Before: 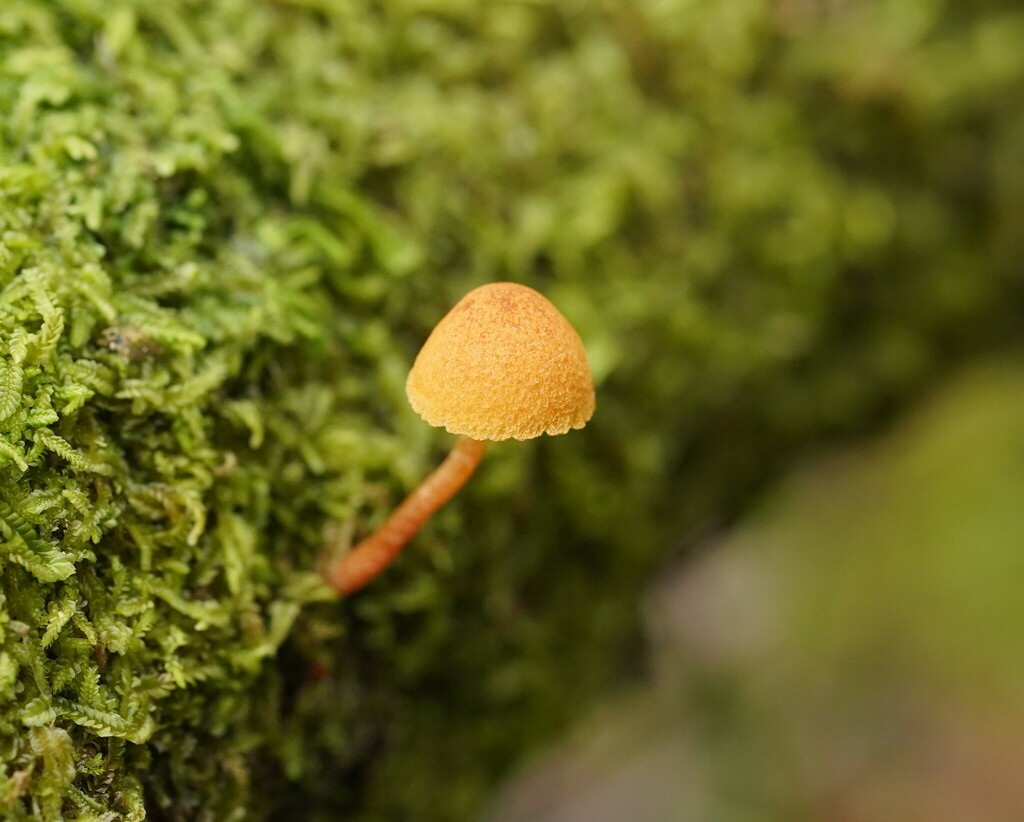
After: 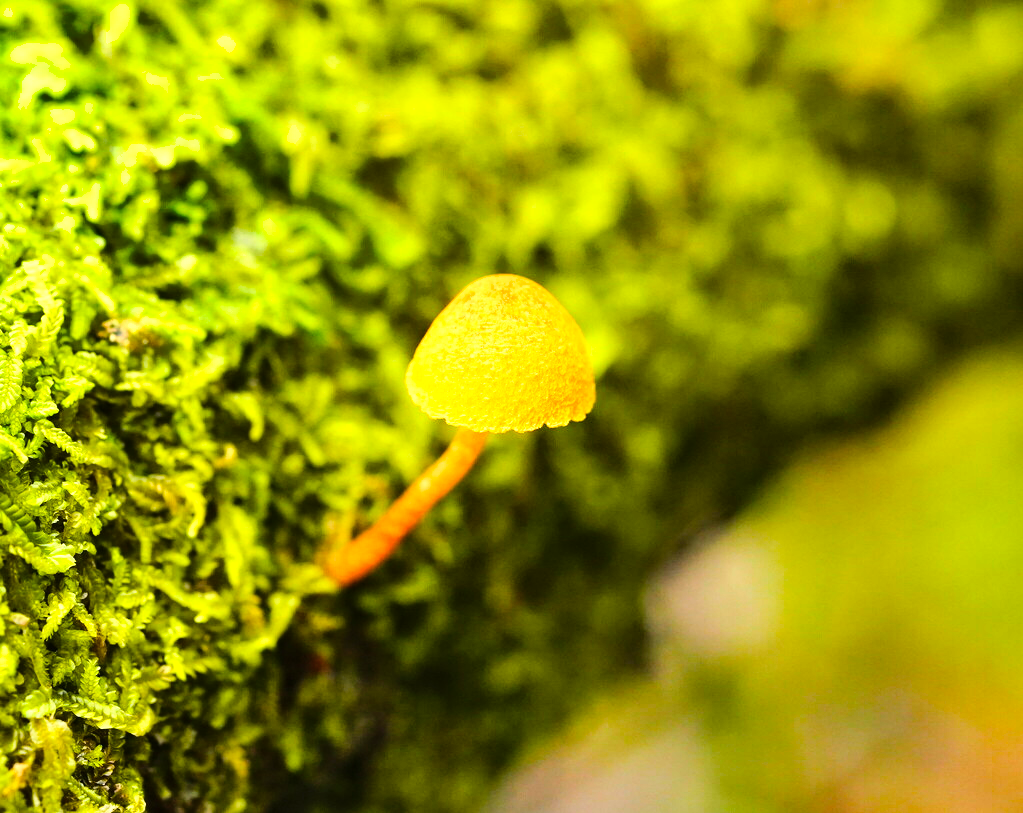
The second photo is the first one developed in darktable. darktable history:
shadows and highlights: white point adjustment 1.06, soften with gaussian
base curve: curves: ch0 [(0, 0) (0.036, 0.025) (0.121, 0.166) (0.206, 0.329) (0.605, 0.79) (1, 1)], exposure shift 0.583
color balance rgb: linear chroma grading › shadows 9.661%, linear chroma grading › highlights 9.164%, linear chroma grading › global chroma 14.563%, linear chroma grading › mid-tones 14.702%, perceptual saturation grading › global saturation 0.716%, perceptual brilliance grading › global brilliance 29.948%, global vibrance 0.418%
crop: top 0.994%, right 0.006%
